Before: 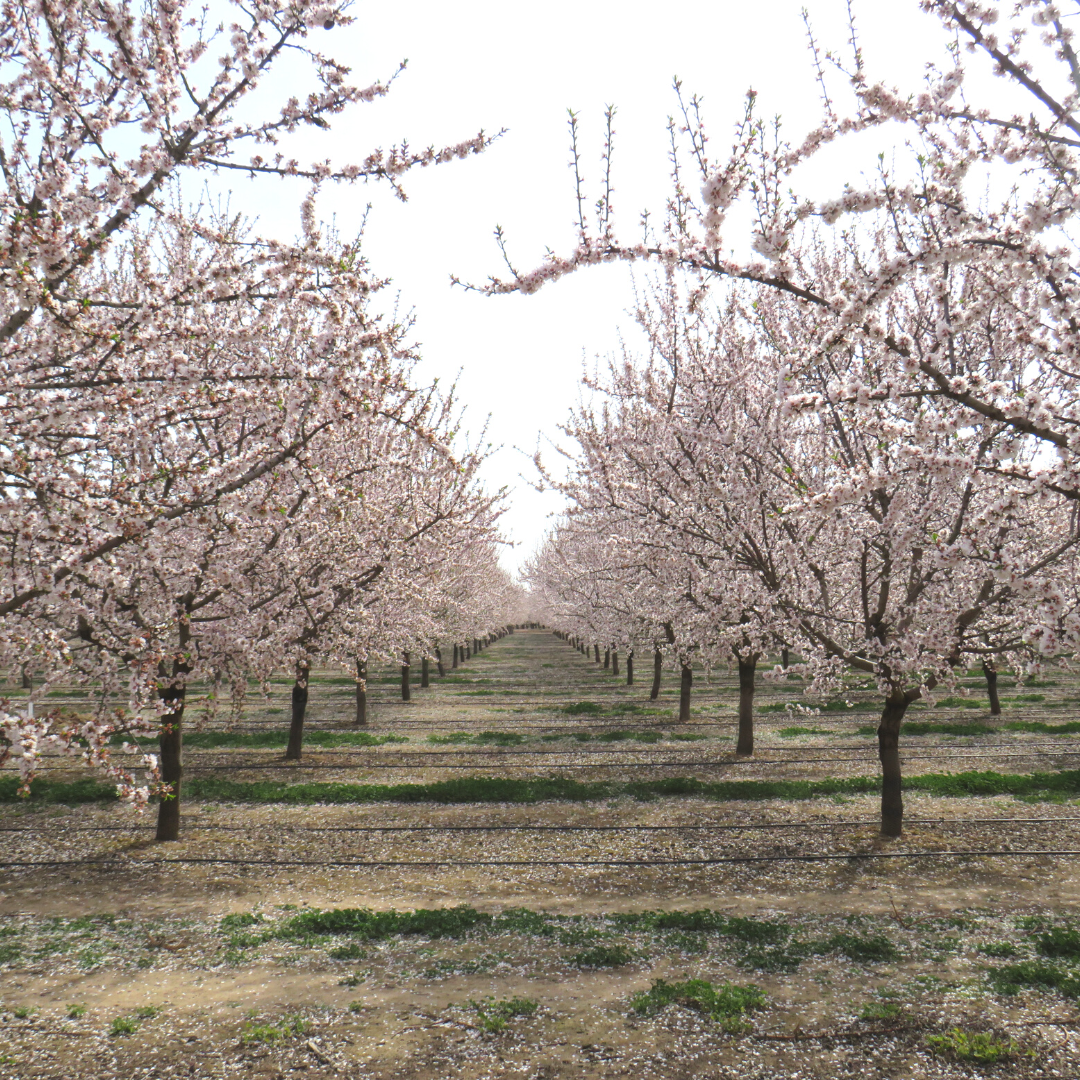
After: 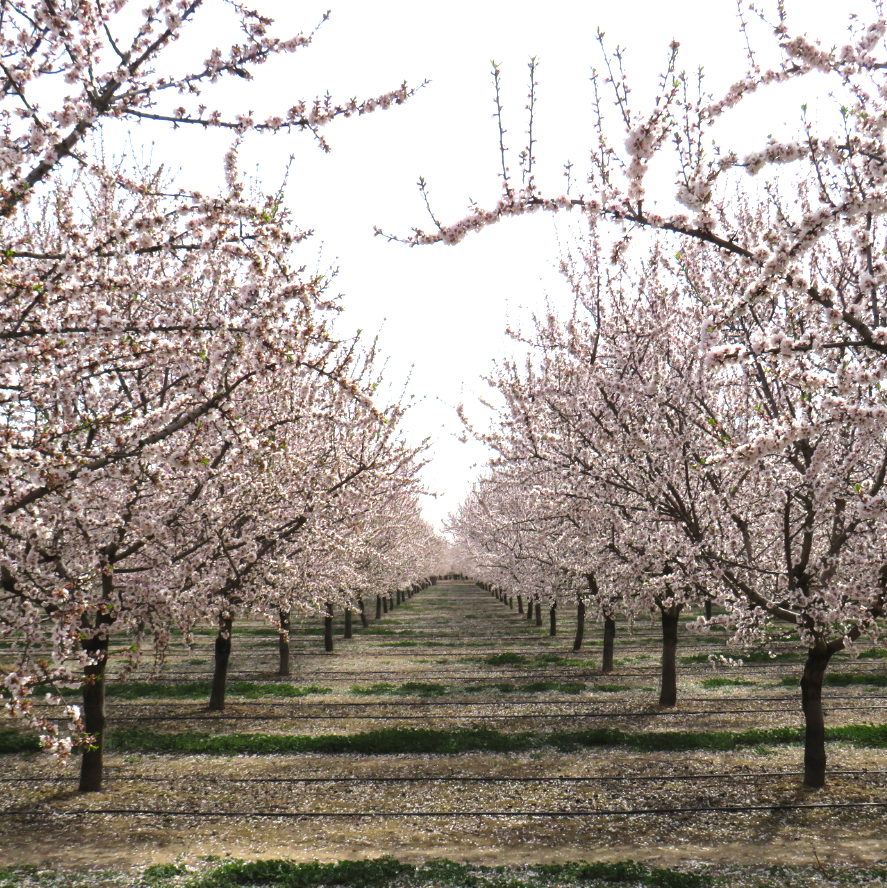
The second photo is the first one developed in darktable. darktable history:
crop and rotate: left 7.196%, top 4.574%, right 10.605%, bottom 13.178%
color balance rgb: shadows lift › luminance -10%, power › luminance -9%, linear chroma grading › global chroma 10%, global vibrance 10%, contrast 15%, saturation formula JzAzBz (2021)
